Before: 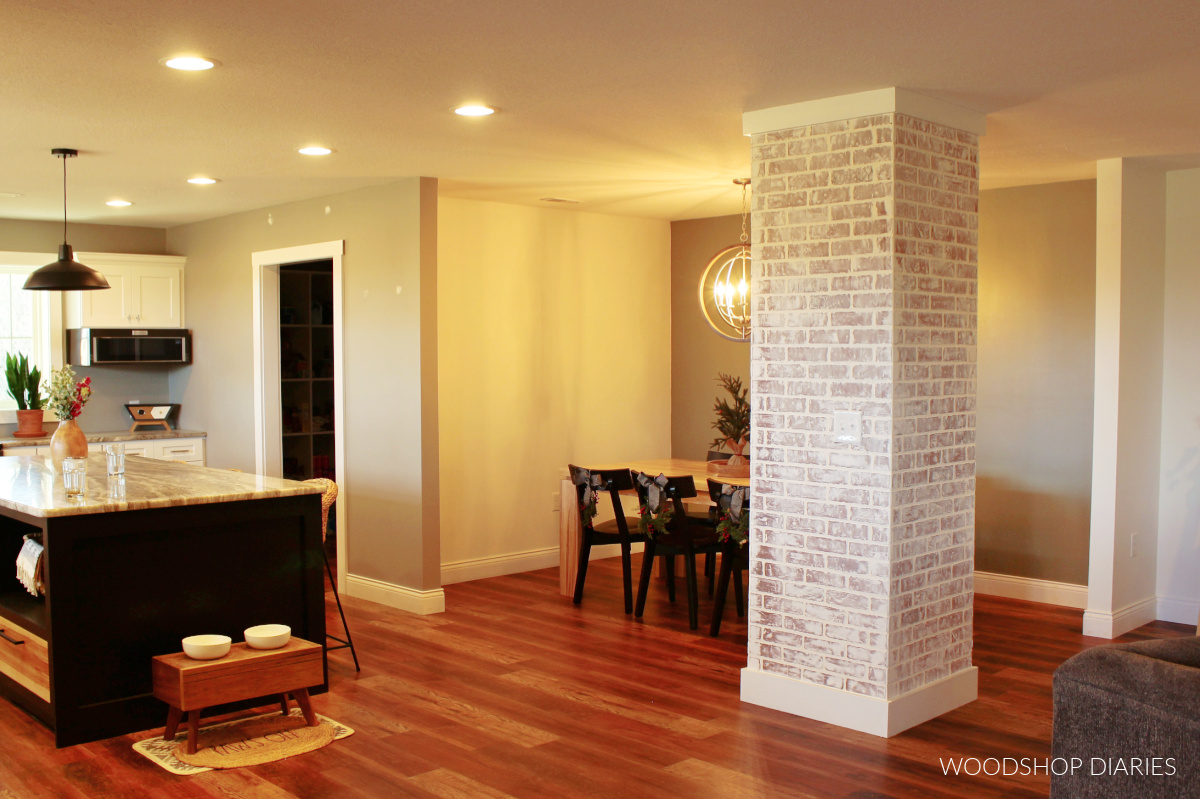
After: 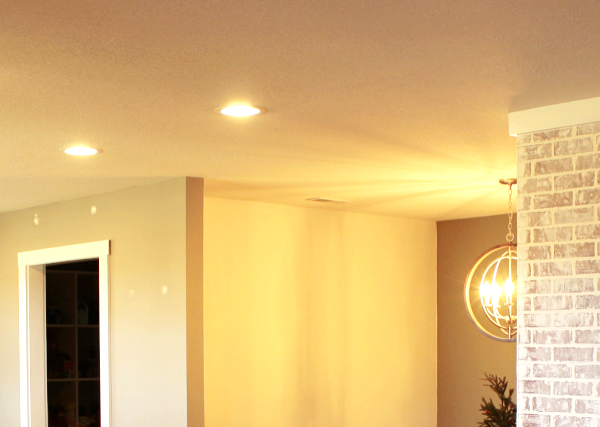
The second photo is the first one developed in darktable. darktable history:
crop: left 19.556%, right 30.401%, bottom 46.458%
tone equalizer: -8 EV -0.417 EV, -7 EV -0.389 EV, -6 EV -0.333 EV, -5 EV -0.222 EV, -3 EV 0.222 EV, -2 EV 0.333 EV, -1 EV 0.389 EV, +0 EV 0.417 EV, edges refinement/feathering 500, mask exposure compensation -1.57 EV, preserve details no
